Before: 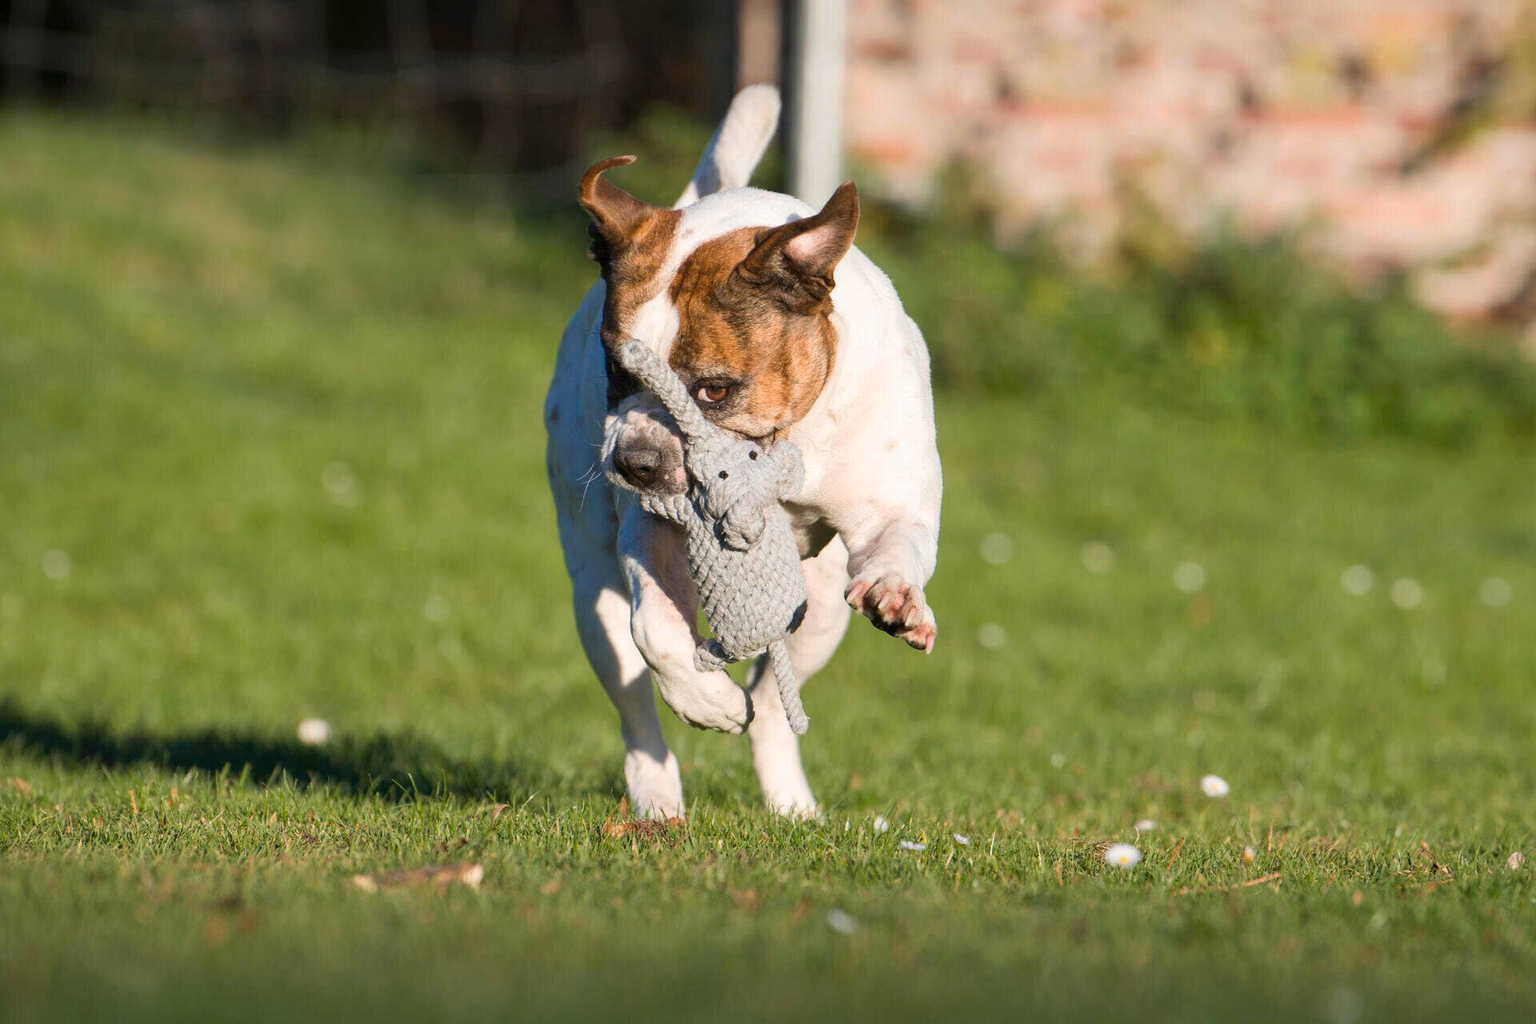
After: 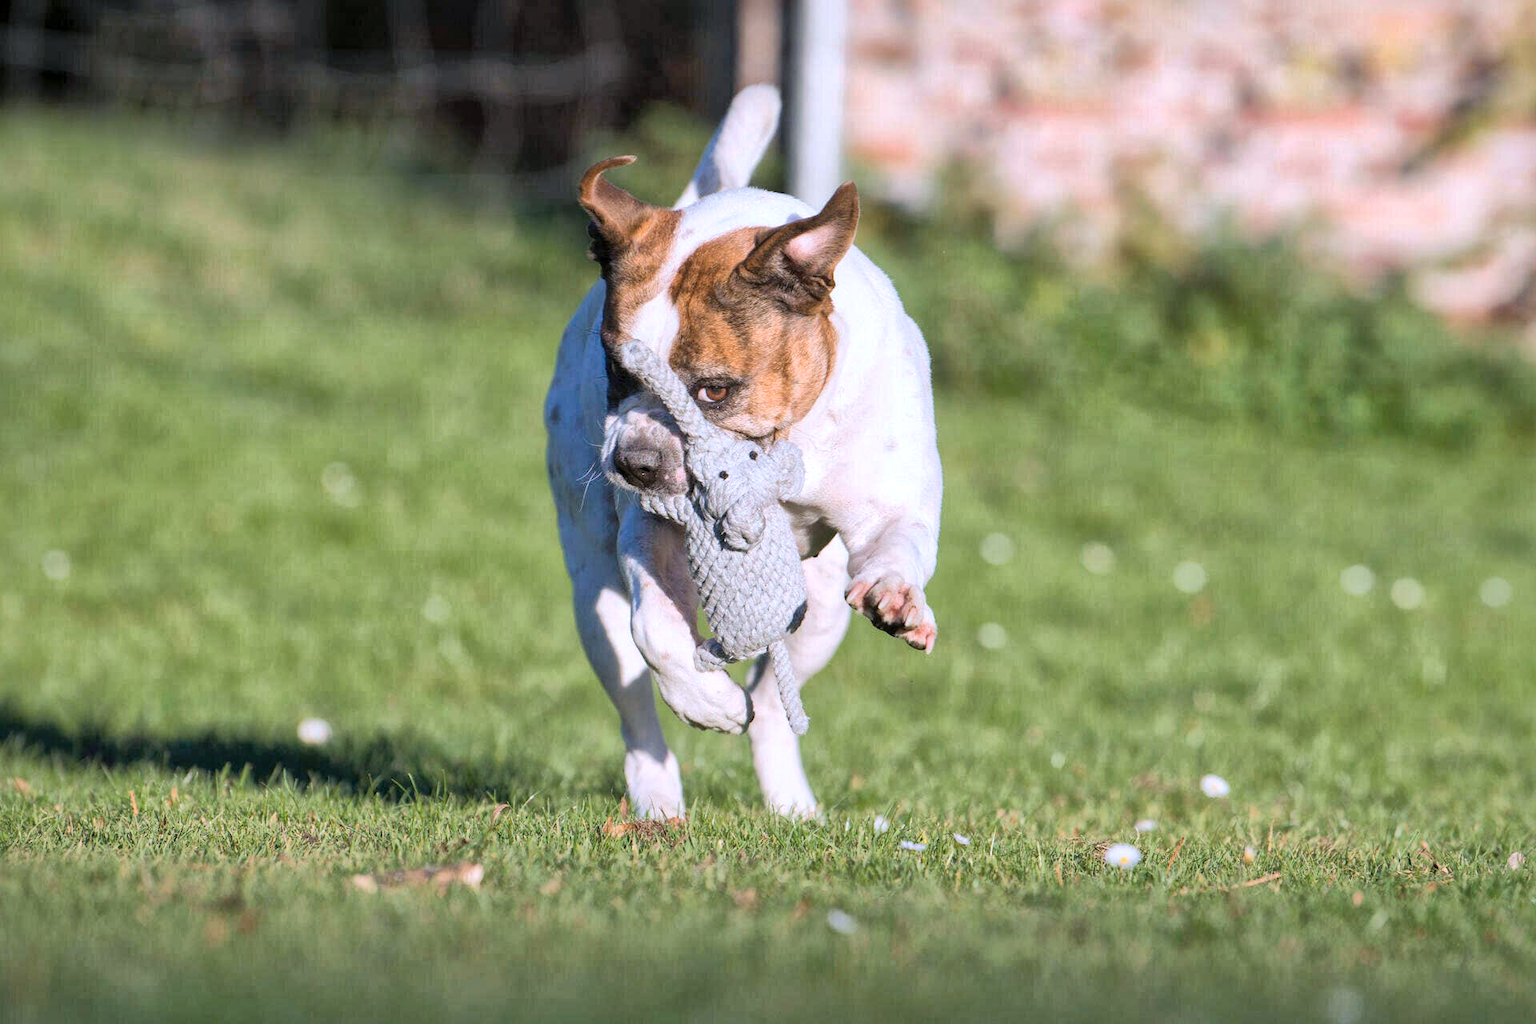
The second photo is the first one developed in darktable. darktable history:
global tonemap: drago (1, 100), detail 1
color calibration: illuminant custom, x 0.373, y 0.388, temperature 4269.97 K
